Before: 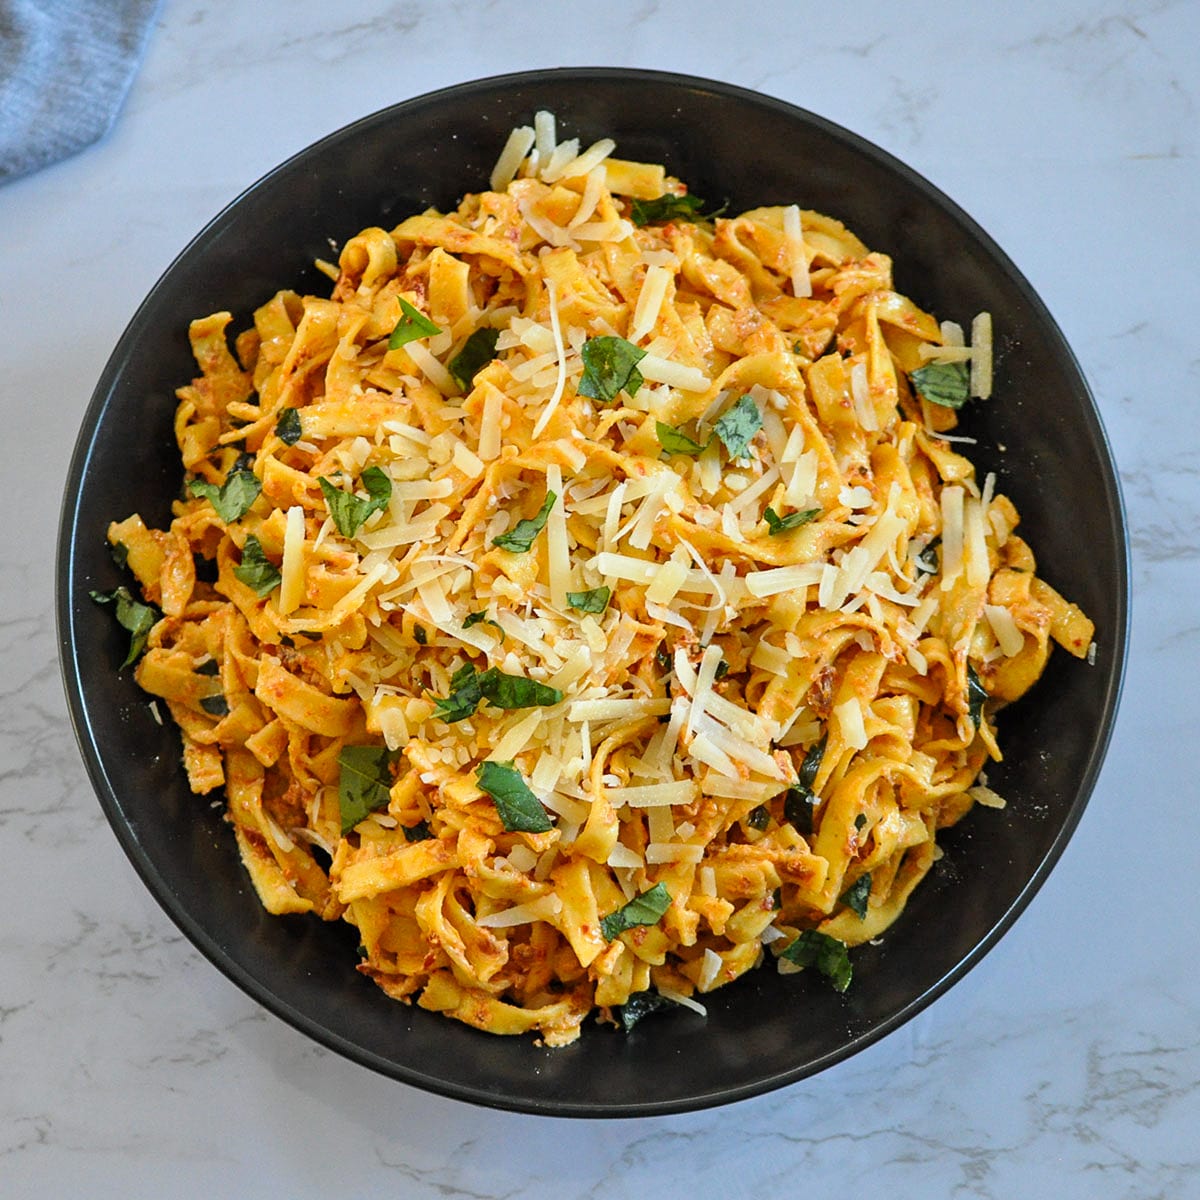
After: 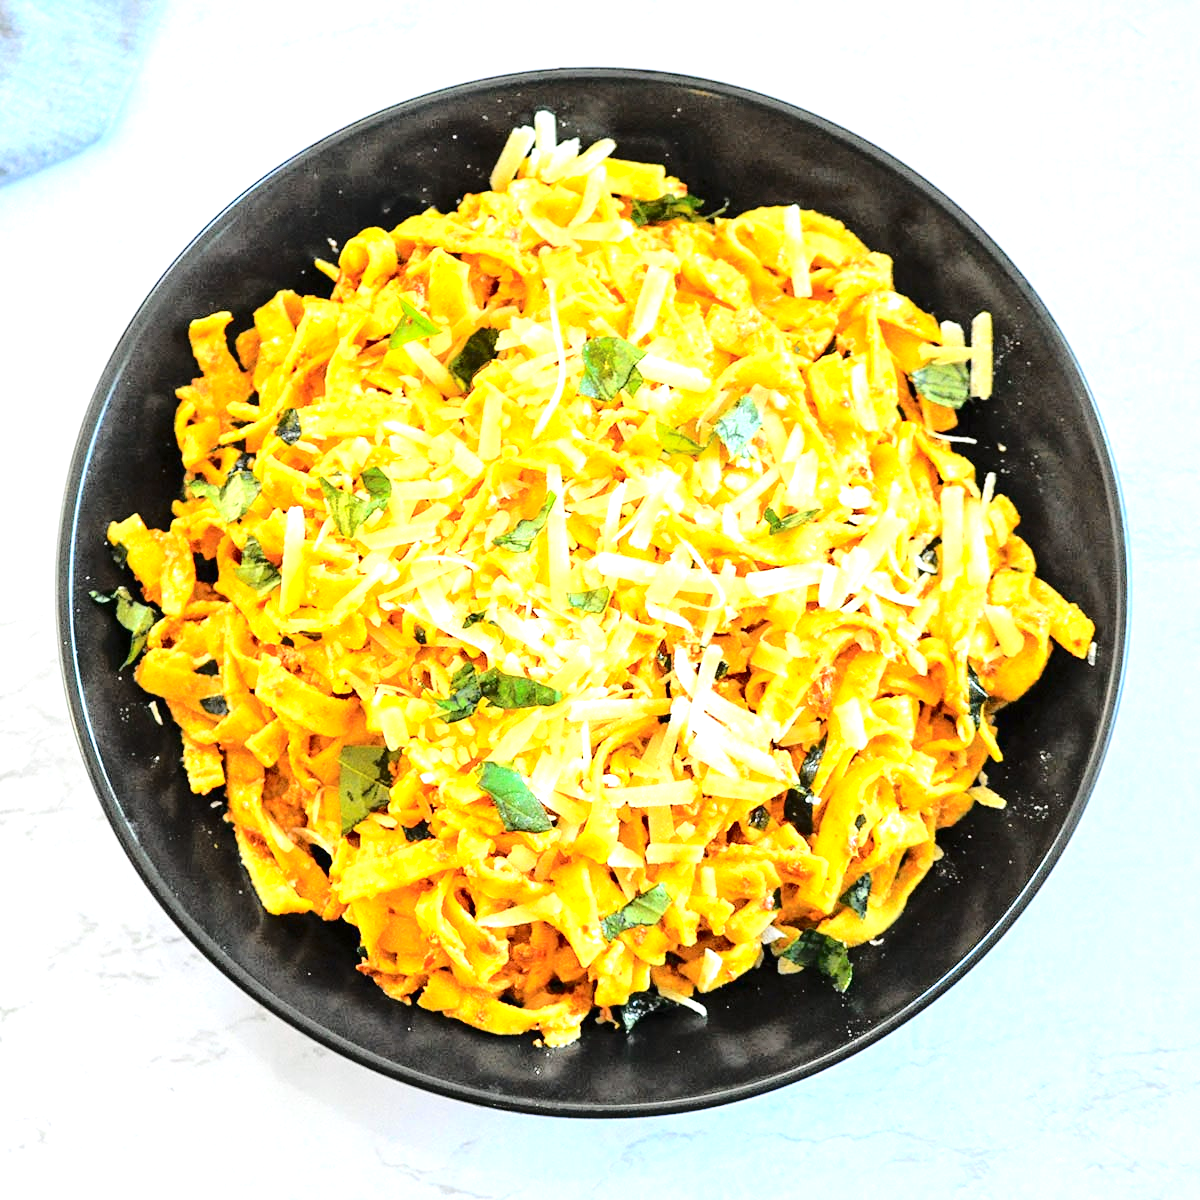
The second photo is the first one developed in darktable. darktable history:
exposure: black level correction 0, exposure 1.741 EV, compensate exposure bias true, compensate highlight preservation false
tone curve: curves: ch0 [(0, 0) (0.094, 0.039) (0.243, 0.155) (0.411, 0.482) (0.479, 0.583) (0.654, 0.742) (0.793, 0.851) (0.994, 0.974)]; ch1 [(0, 0) (0.161, 0.092) (0.35, 0.33) (0.392, 0.392) (0.456, 0.456) (0.505, 0.502) (0.537, 0.518) (0.553, 0.53) (0.573, 0.569) (0.718, 0.718) (1, 1)]; ch2 [(0, 0) (0.346, 0.362) (0.411, 0.412) (0.502, 0.502) (0.531, 0.521) (0.576, 0.553) (0.615, 0.621) (1, 1)], color space Lab, independent channels, preserve colors none
